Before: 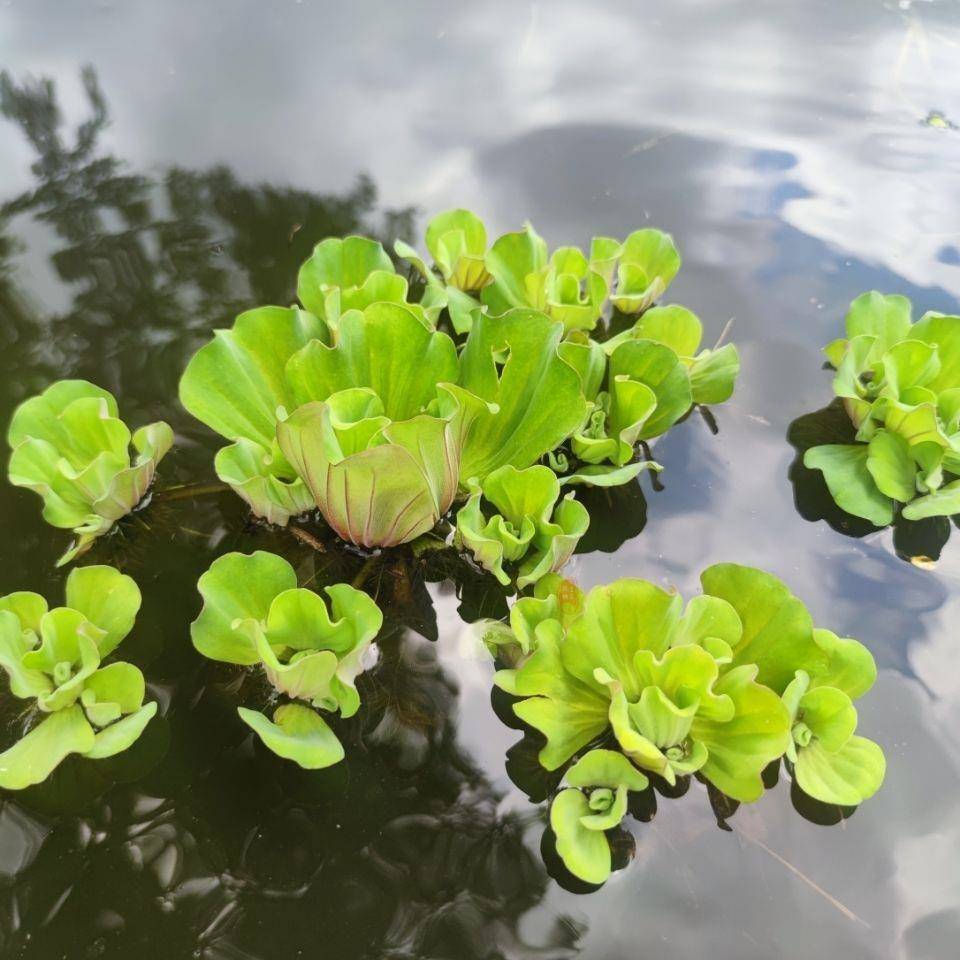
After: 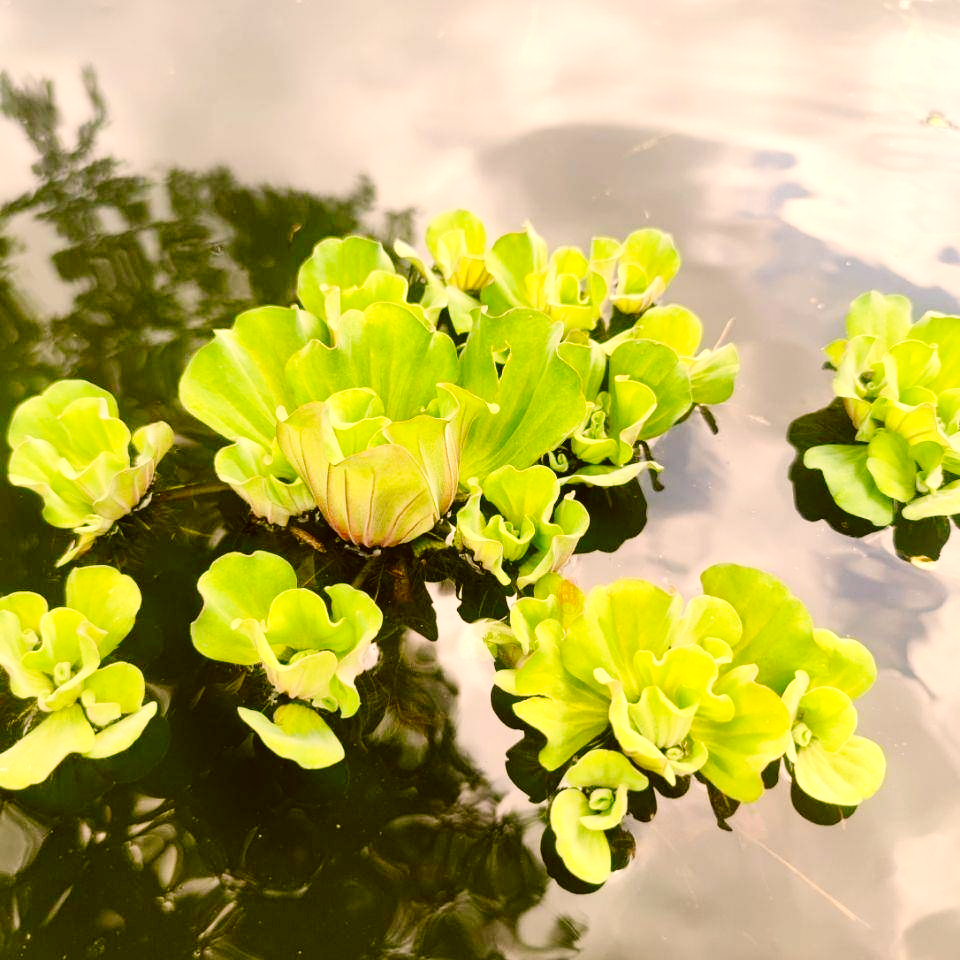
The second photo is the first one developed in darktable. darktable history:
tone curve: curves: ch0 [(0, 0) (0.003, 0.006) (0.011, 0.007) (0.025, 0.009) (0.044, 0.012) (0.069, 0.021) (0.1, 0.036) (0.136, 0.056) (0.177, 0.105) (0.224, 0.165) (0.277, 0.251) (0.335, 0.344) (0.399, 0.439) (0.468, 0.532) (0.543, 0.628) (0.623, 0.718) (0.709, 0.797) (0.801, 0.874) (0.898, 0.943) (1, 1)], preserve colors none
exposure: exposure 0.375 EV, compensate highlight preservation false
color correction: highlights a* 8.75, highlights b* 15.83, shadows a* -0.575, shadows b* 26.11
